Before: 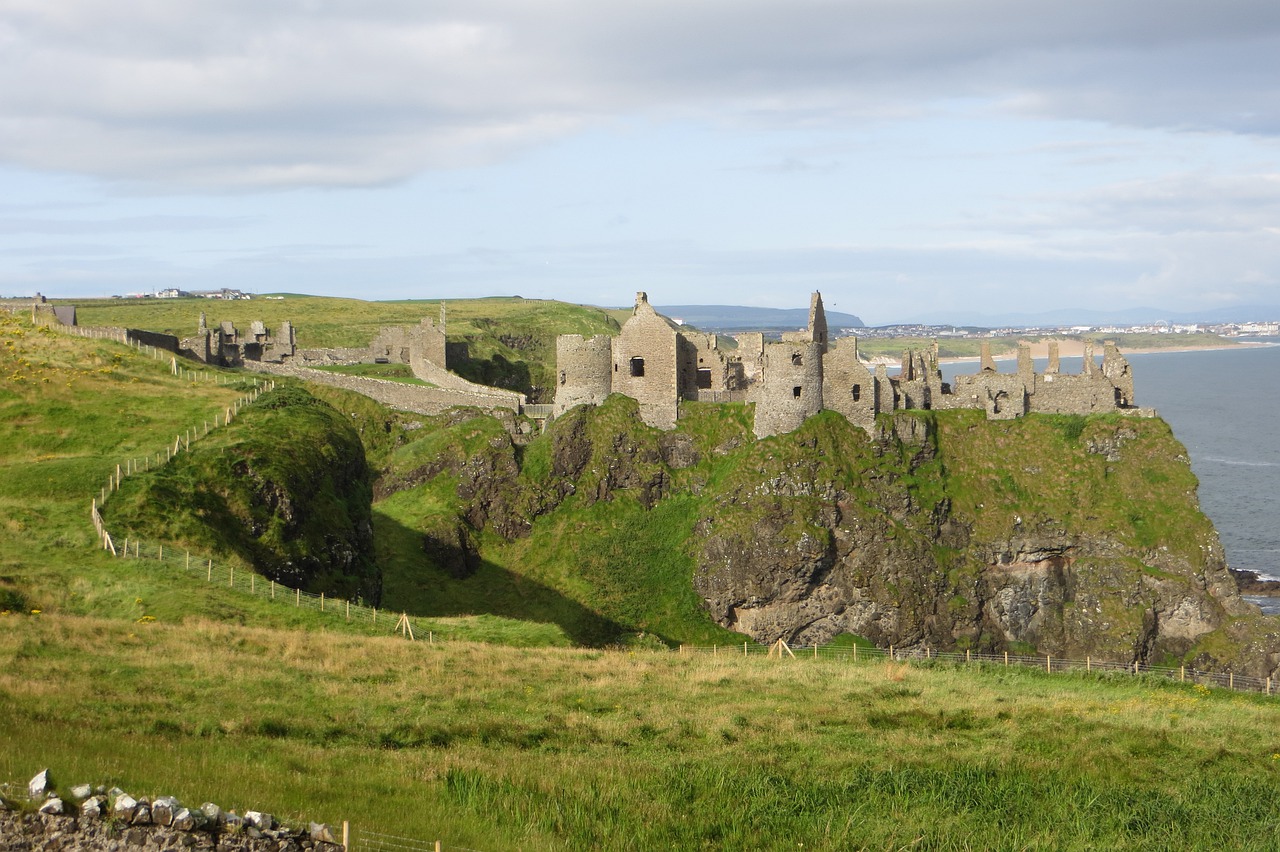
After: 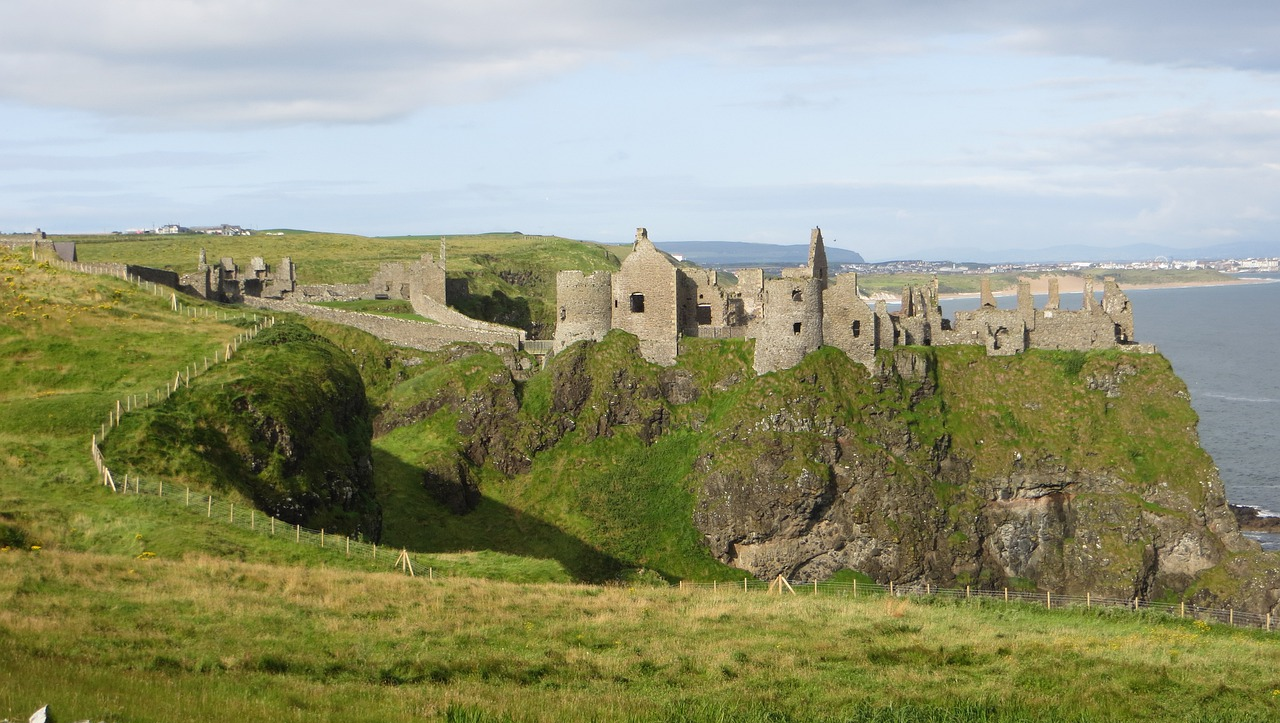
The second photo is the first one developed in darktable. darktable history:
crop: top 7.614%, bottom 7.511%
